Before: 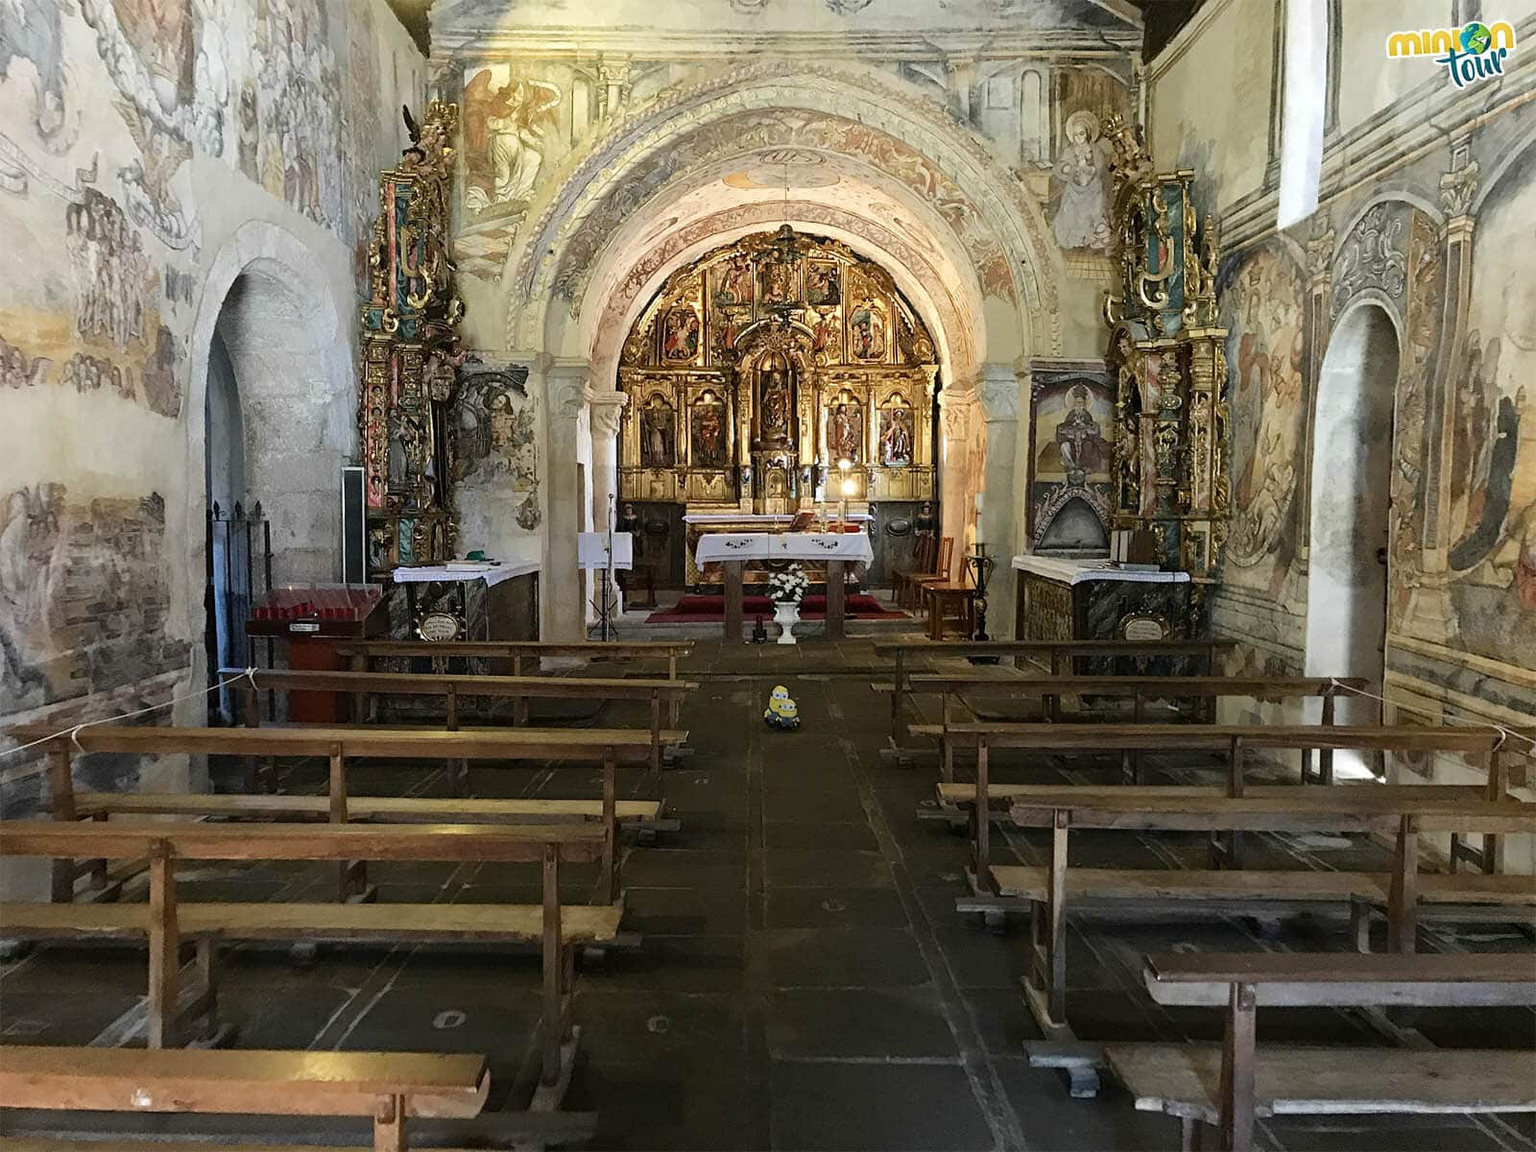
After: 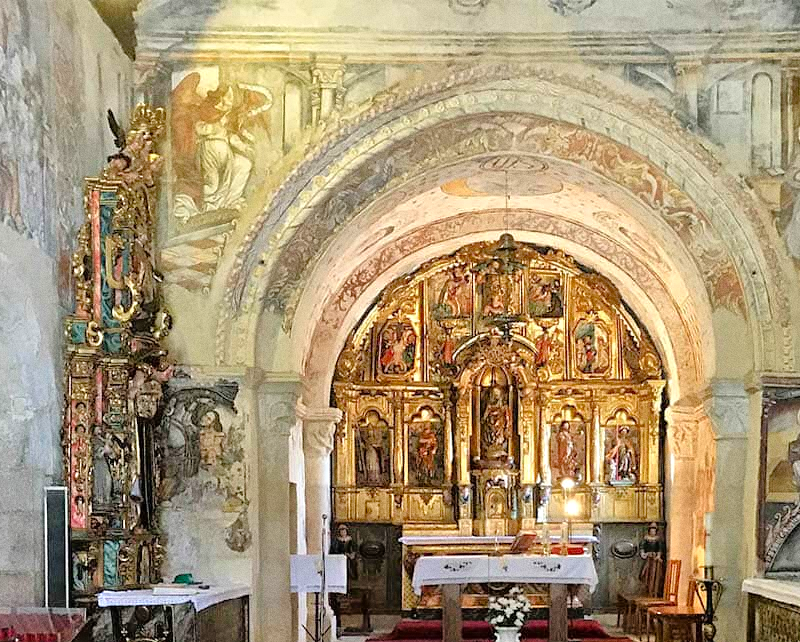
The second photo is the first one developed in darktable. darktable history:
grain: coarseness 0.09 ISO
tone equalizer: -7 EV 0.15 EV, -6 EV 0.6 EV, -5 EV 1.15 EV, -4 EV 1.33 EV, -3 EV 1.15 EV, -2 EV 0.6 EV, -1 EV 0.15 EV, mask exposure compensation -0.5 EV
crop: left 19.556%, right 30.401%, bottom 46.458%
